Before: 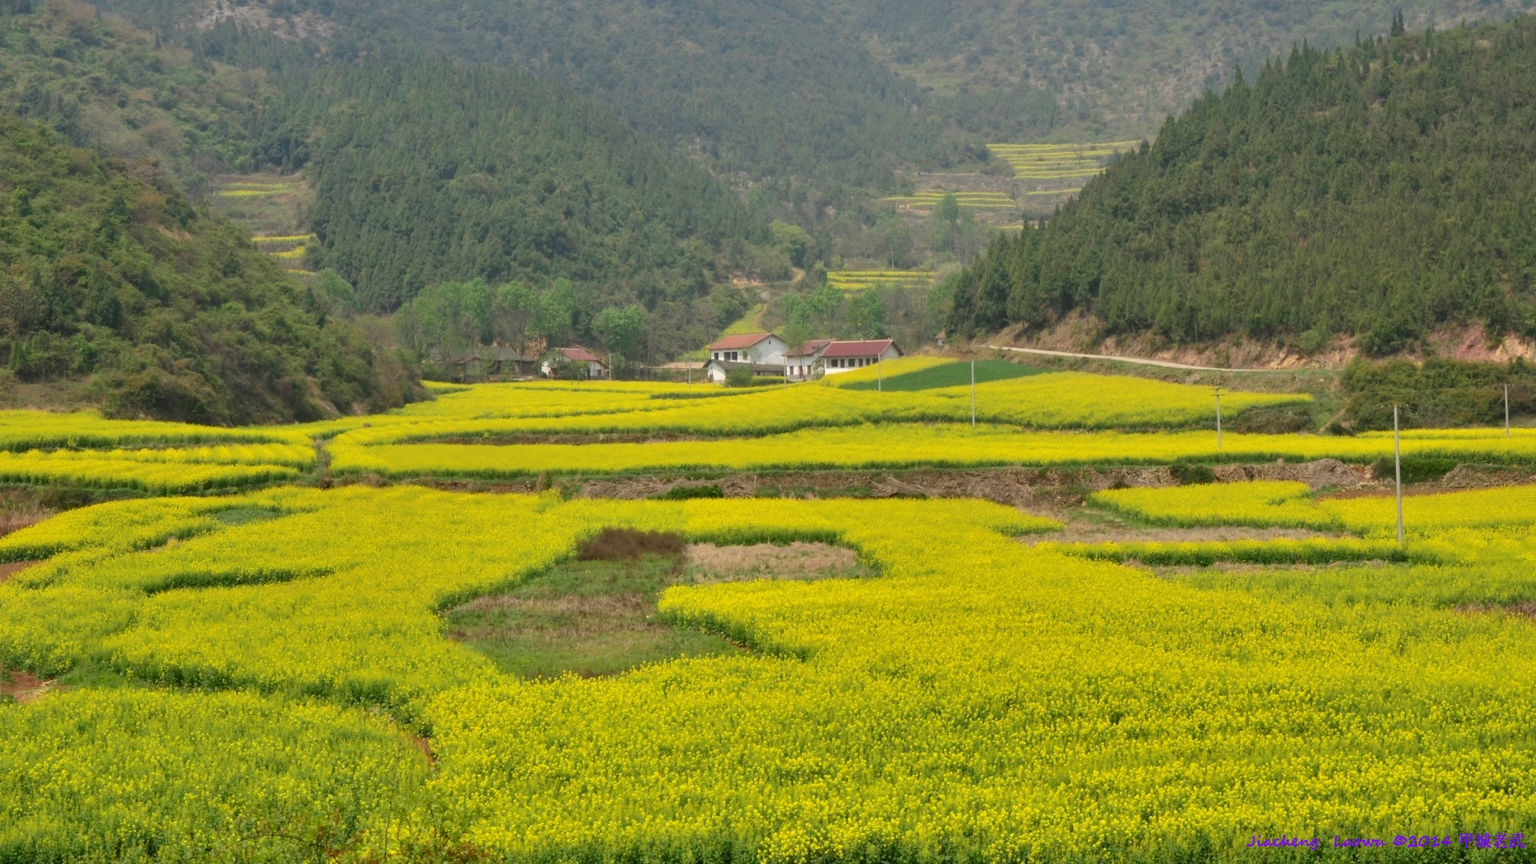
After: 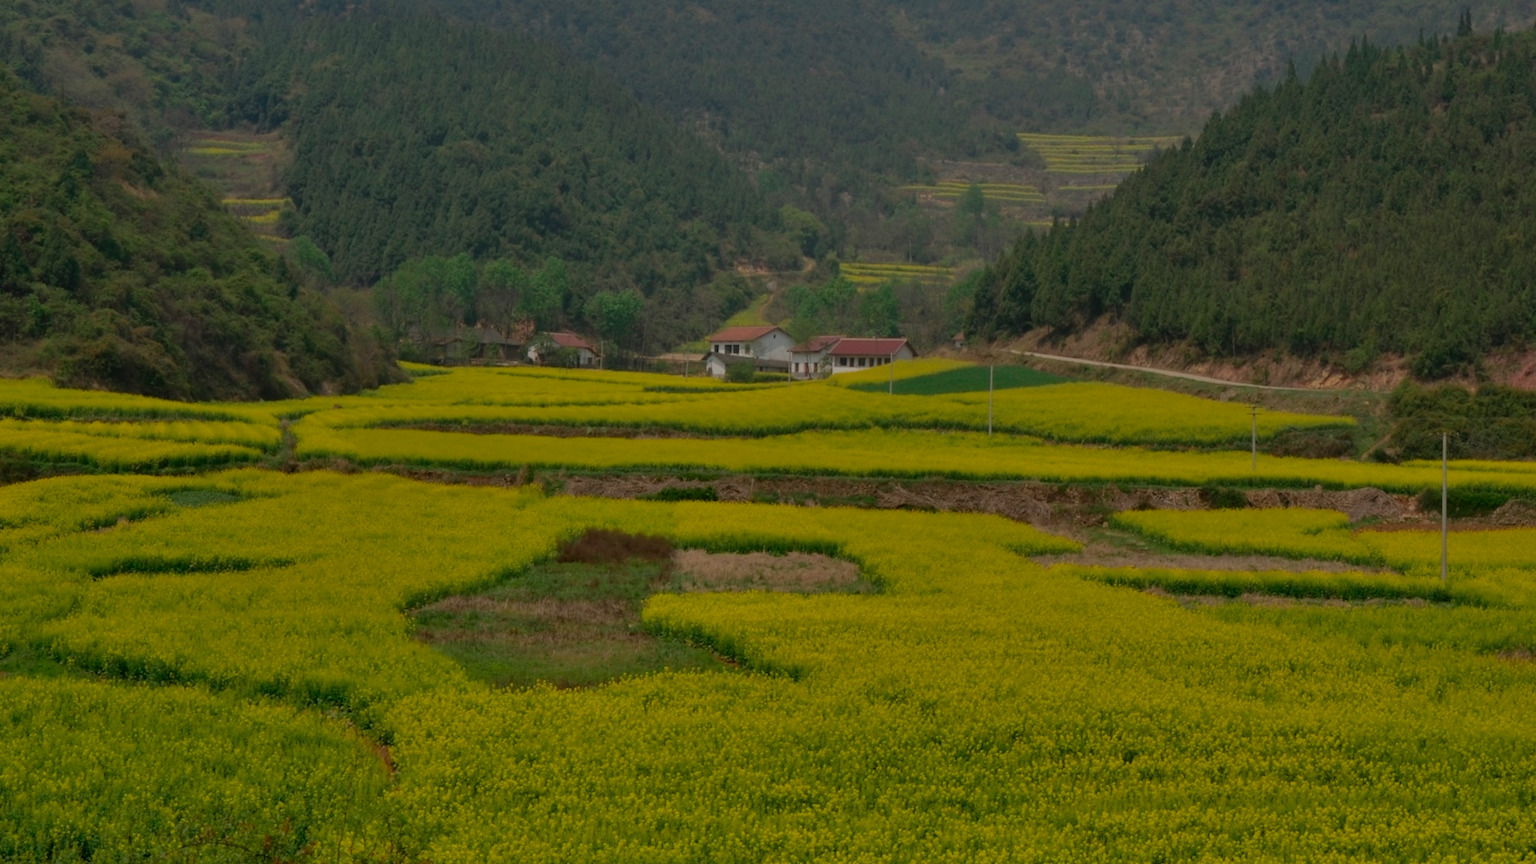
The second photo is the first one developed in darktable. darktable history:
exposure: exposure -1.473 EV, compensate highlight preservation false
crop and rotate: angle -2.49°
tone equalizer: edges refinement/feathering 500, mask exposure compensation -1.57 EV, preserve details no
